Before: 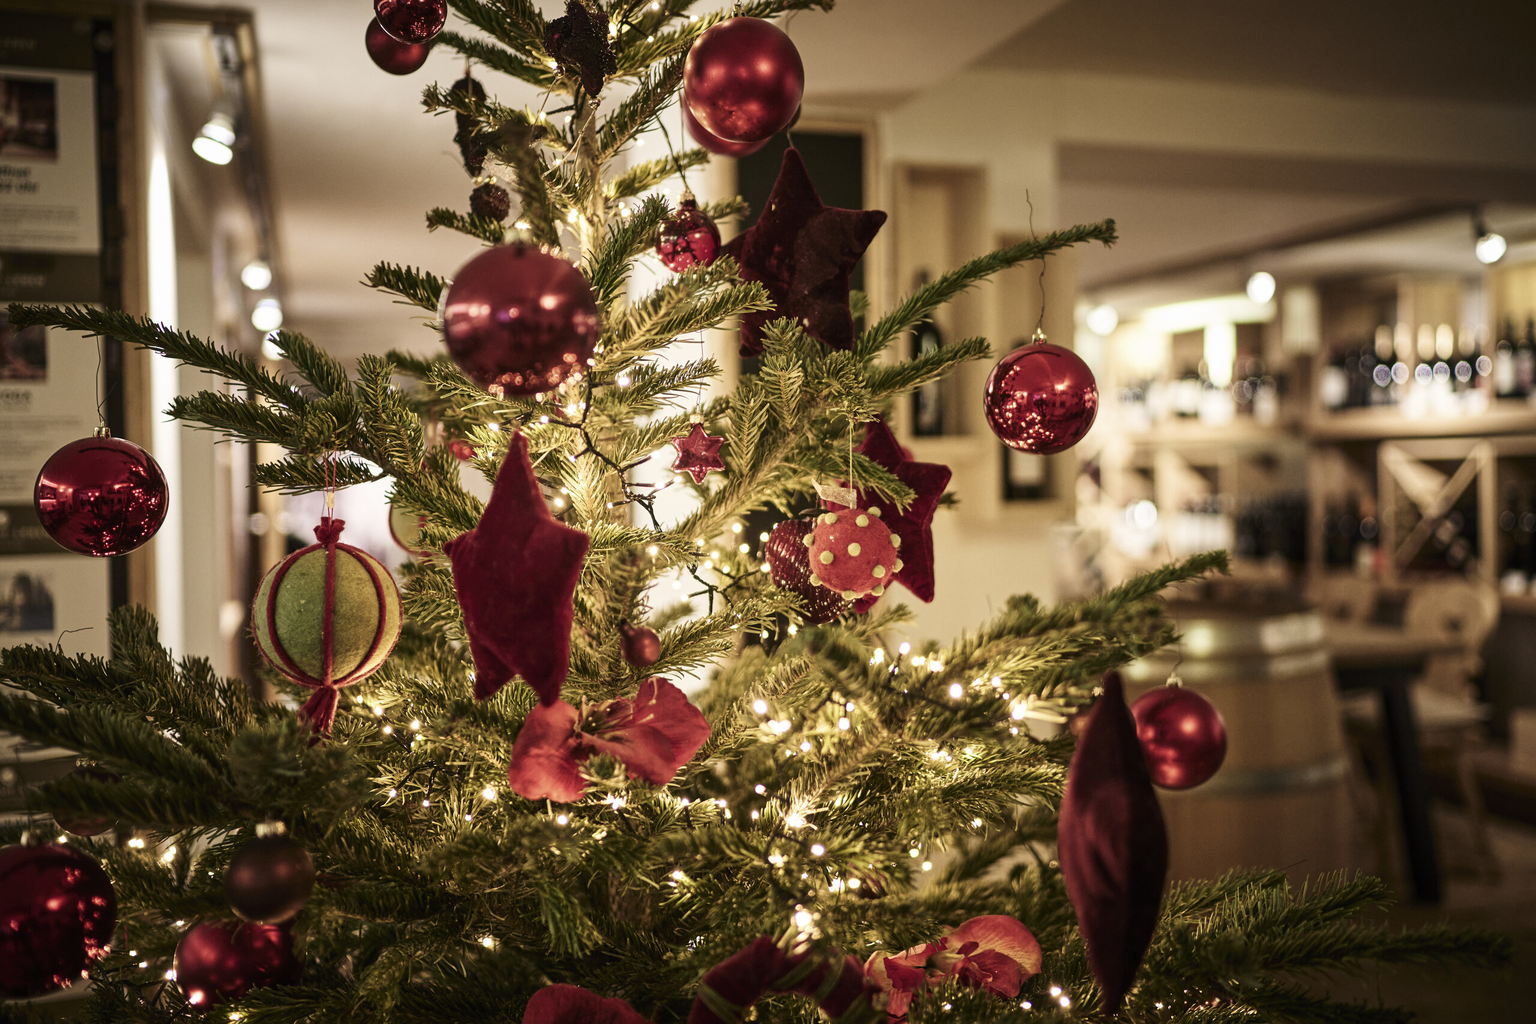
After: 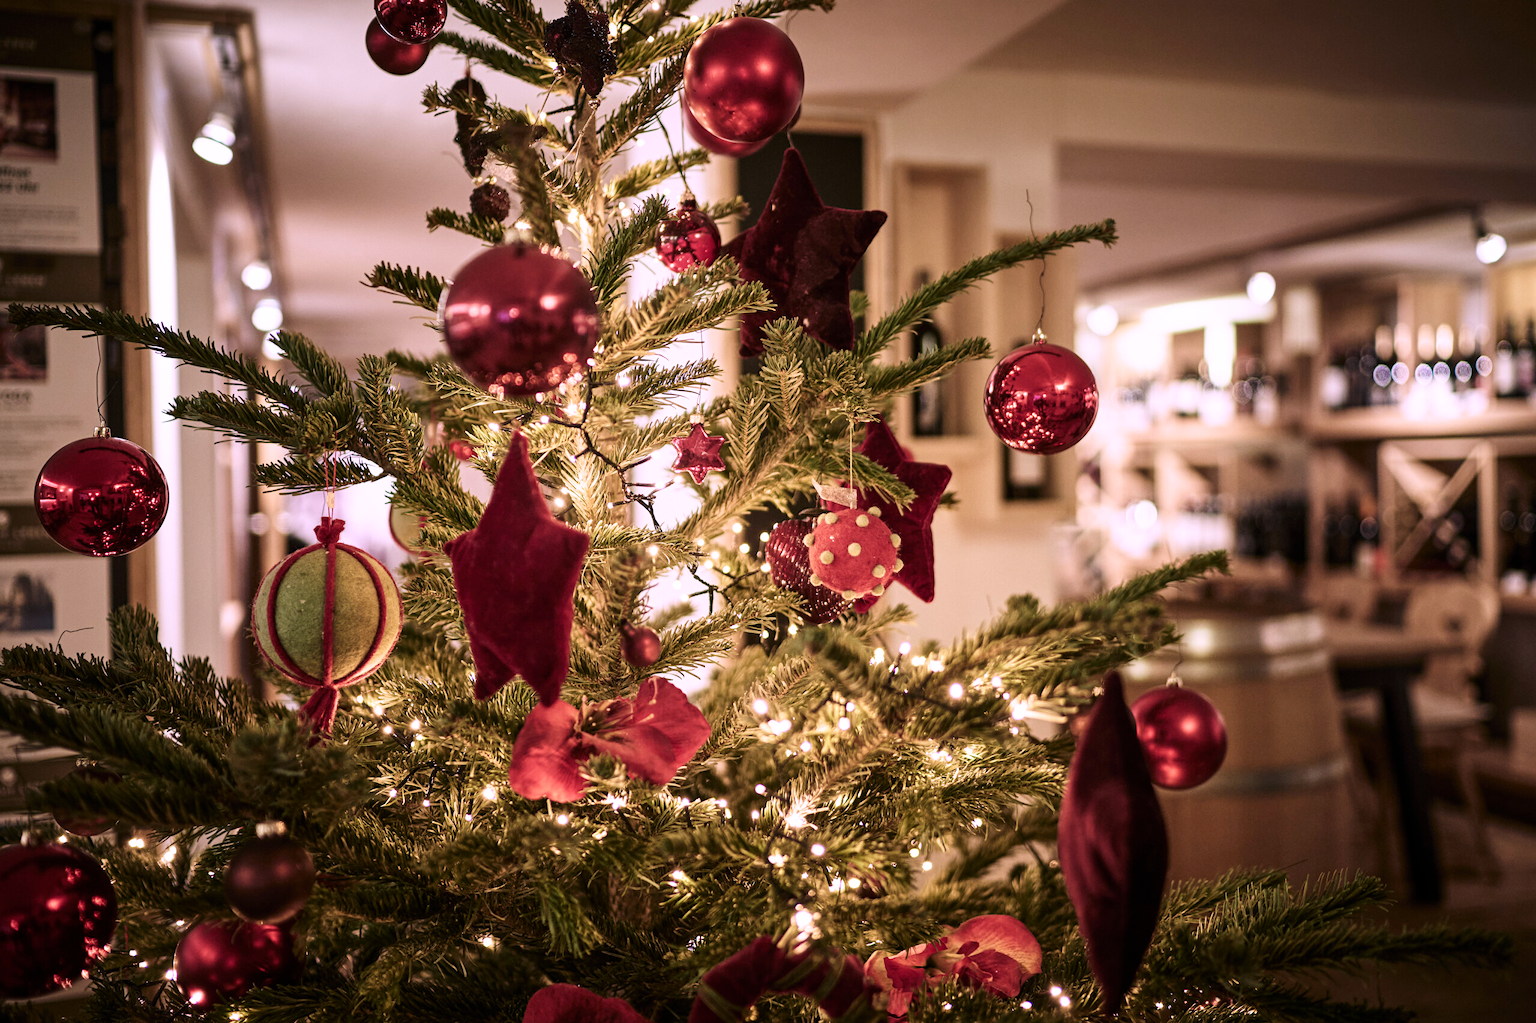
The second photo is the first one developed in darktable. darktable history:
white balance: red 1.042, blue 1.17
